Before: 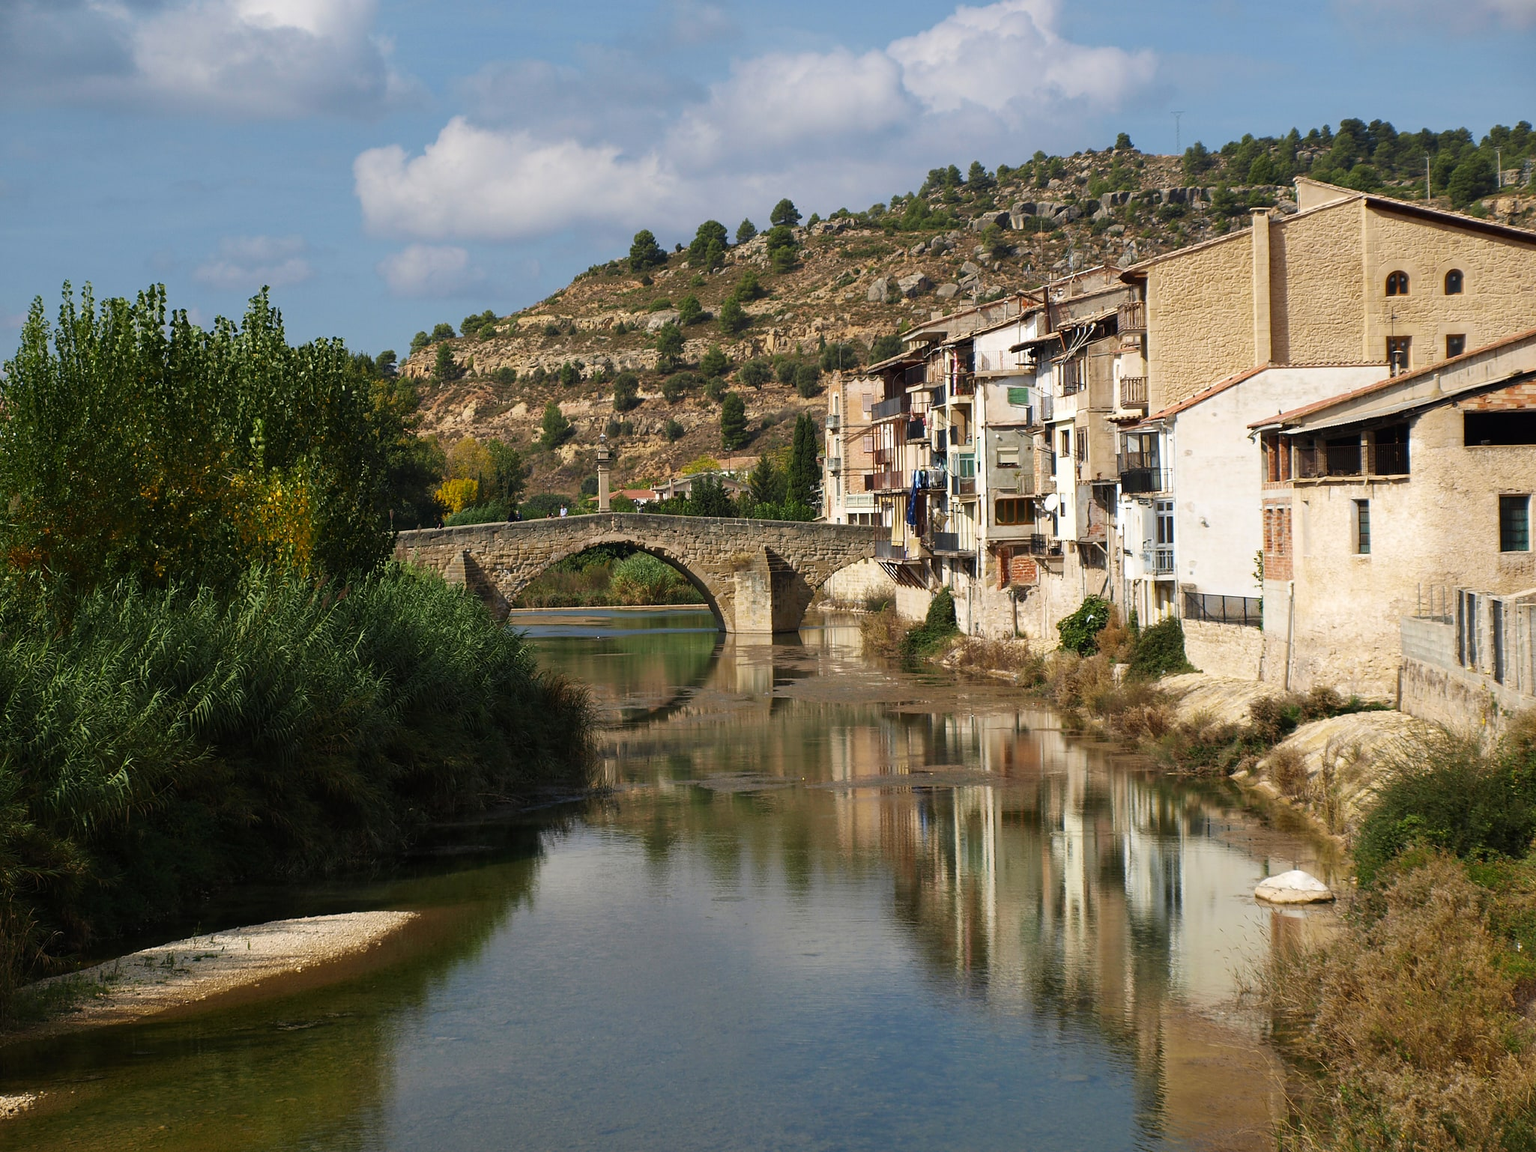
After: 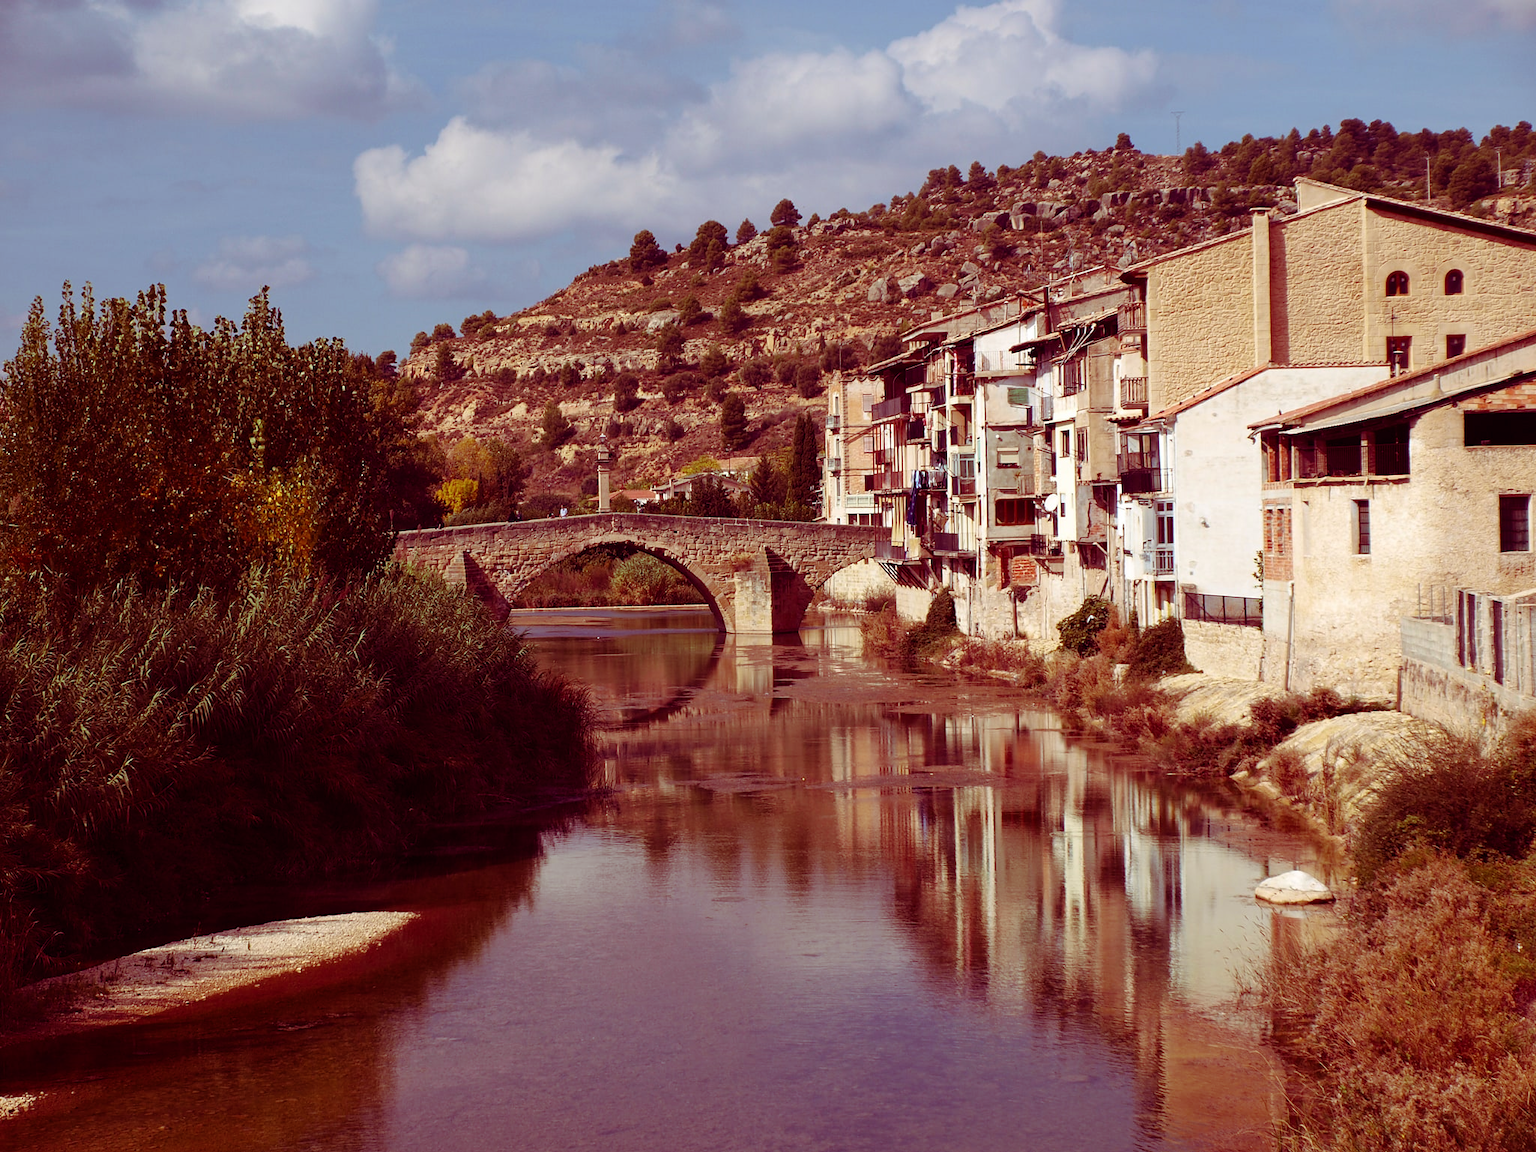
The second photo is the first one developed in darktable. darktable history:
color balance rgb: shadows lift › luminance -19.081%, shadows lift › chroma 35.185%, perceptual saturation grading › global saturation 0.167%
